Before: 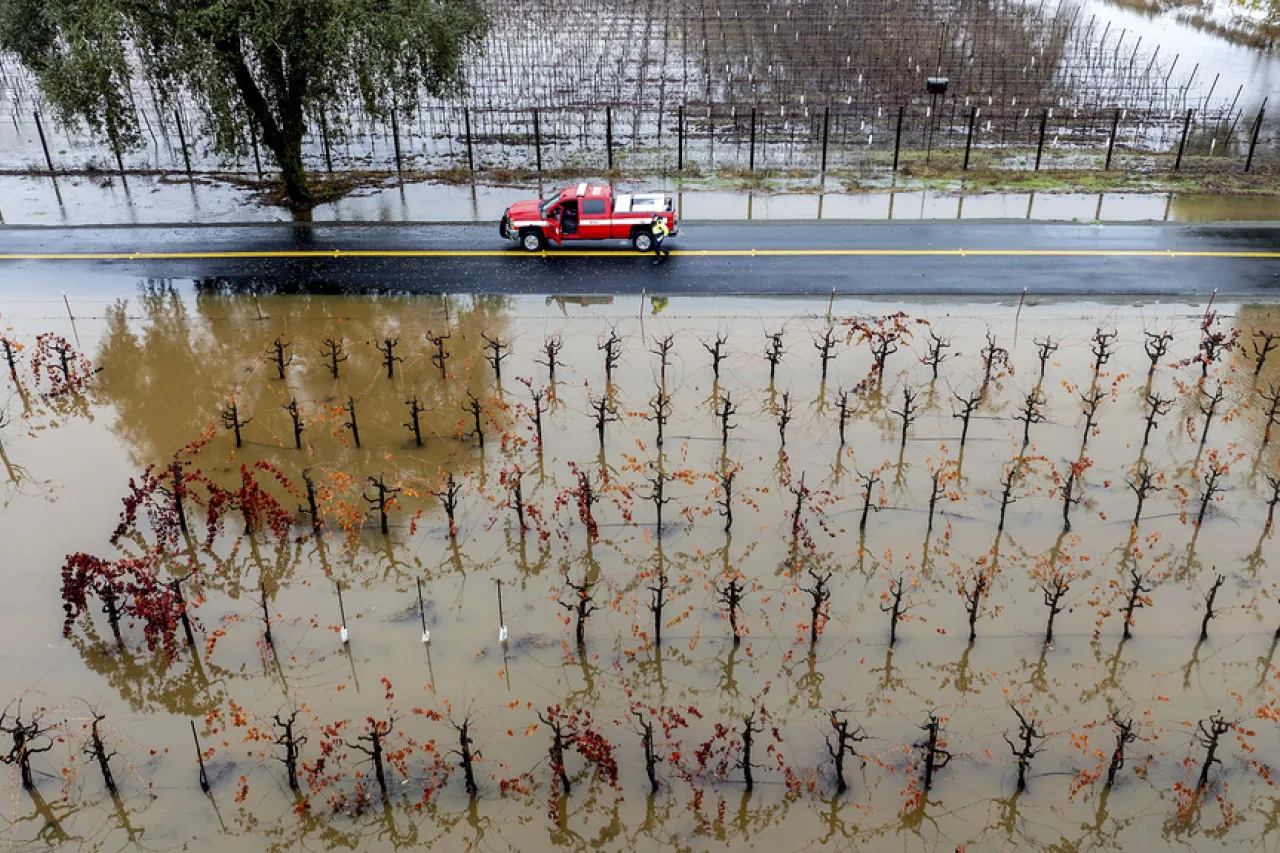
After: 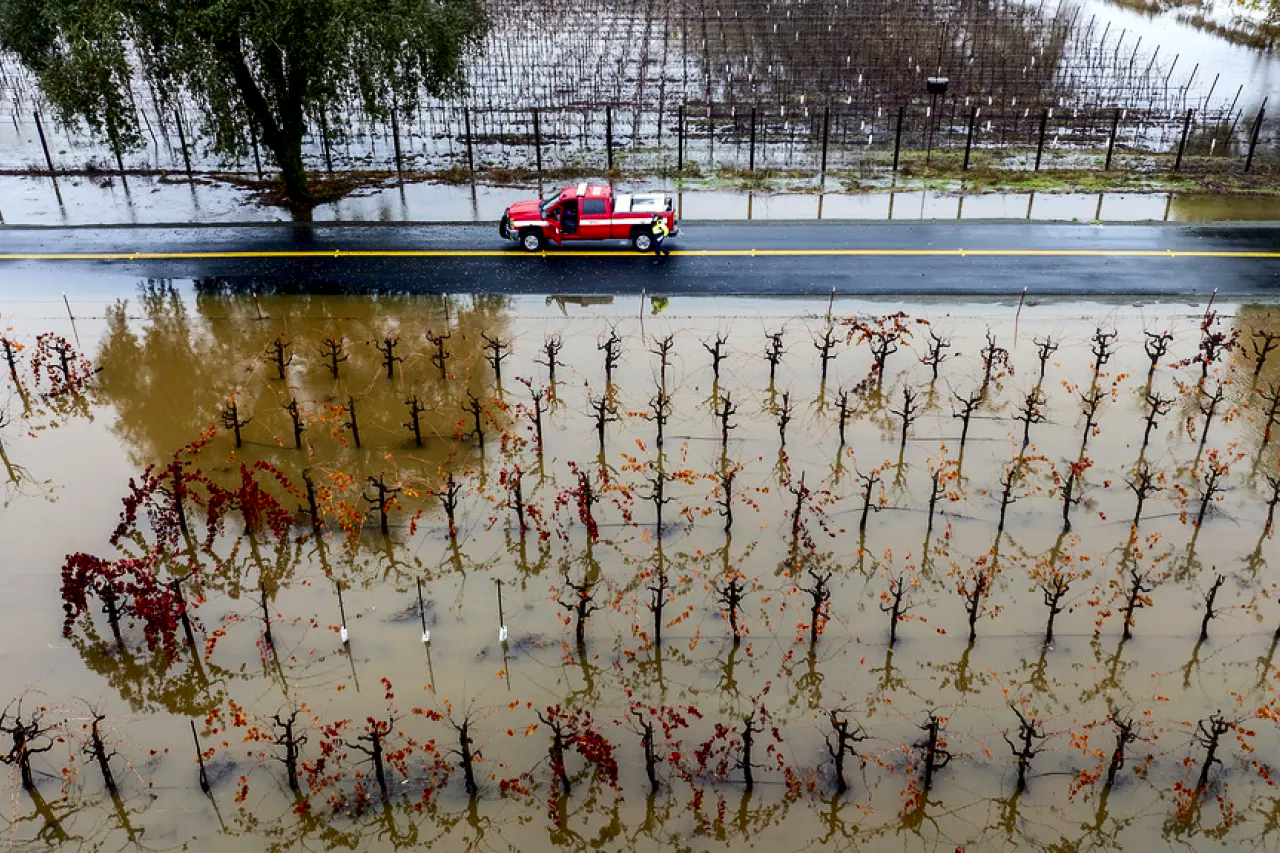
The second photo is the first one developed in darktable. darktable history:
contrast brightness saturation: contrast 0.192, brightness -0.105, saturation 0.206
